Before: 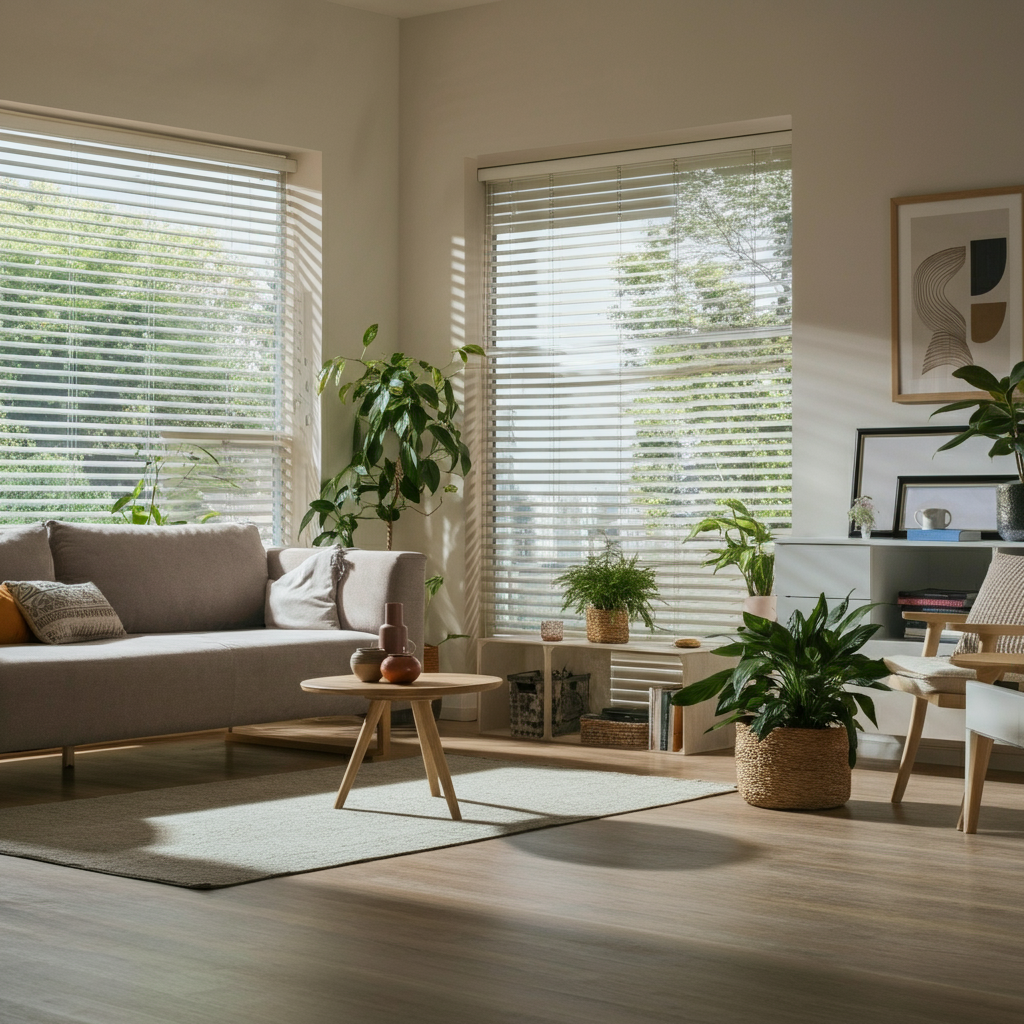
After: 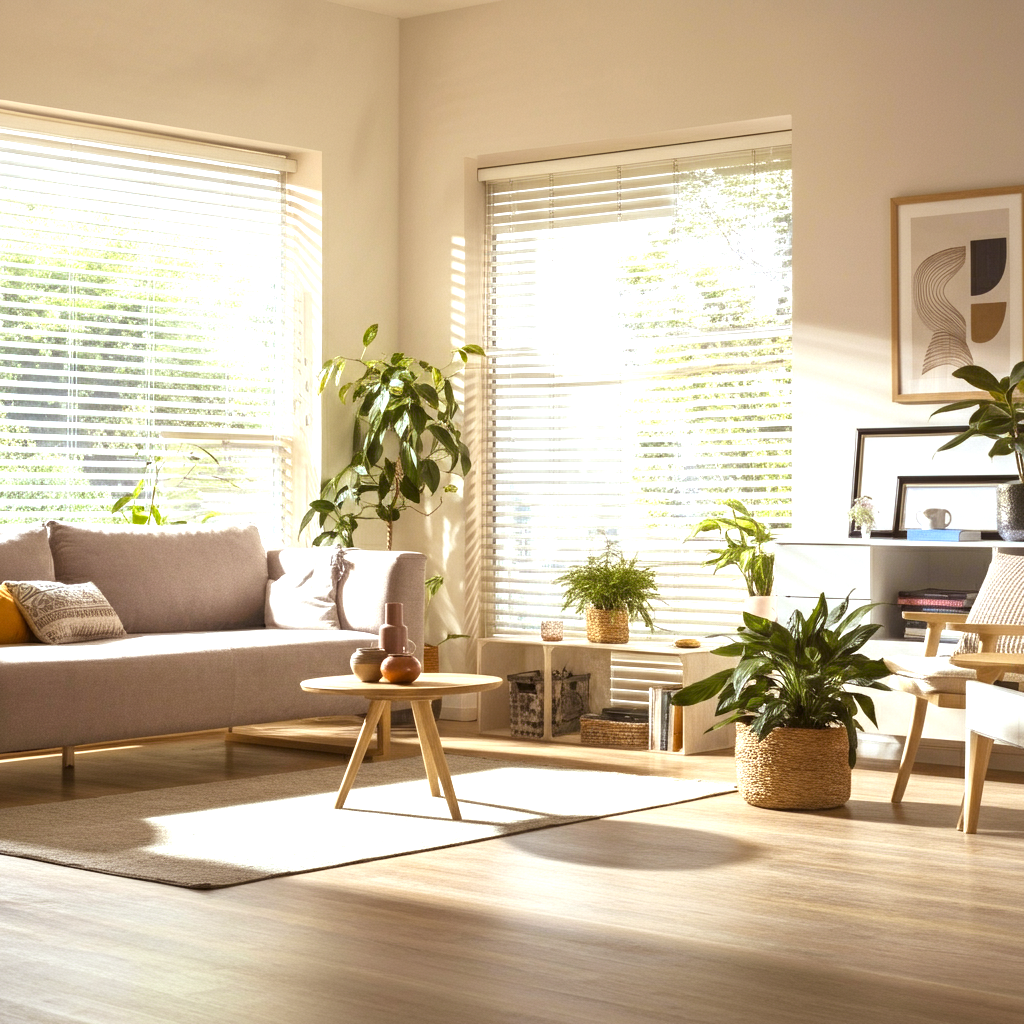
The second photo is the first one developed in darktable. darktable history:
rgb levels: mode RGB, independent channels, levels [[0, 0.474, 1], [0, 0.5, 1], [0, 0.5, 1]]
color contrast: green-magenta contrast 0.8, blue-yellow contrast 1.1, unbound 0
exposure: black level correction 0, exposure 1.379 EV, compensate exposure bias true, compensate highlight preservation false
